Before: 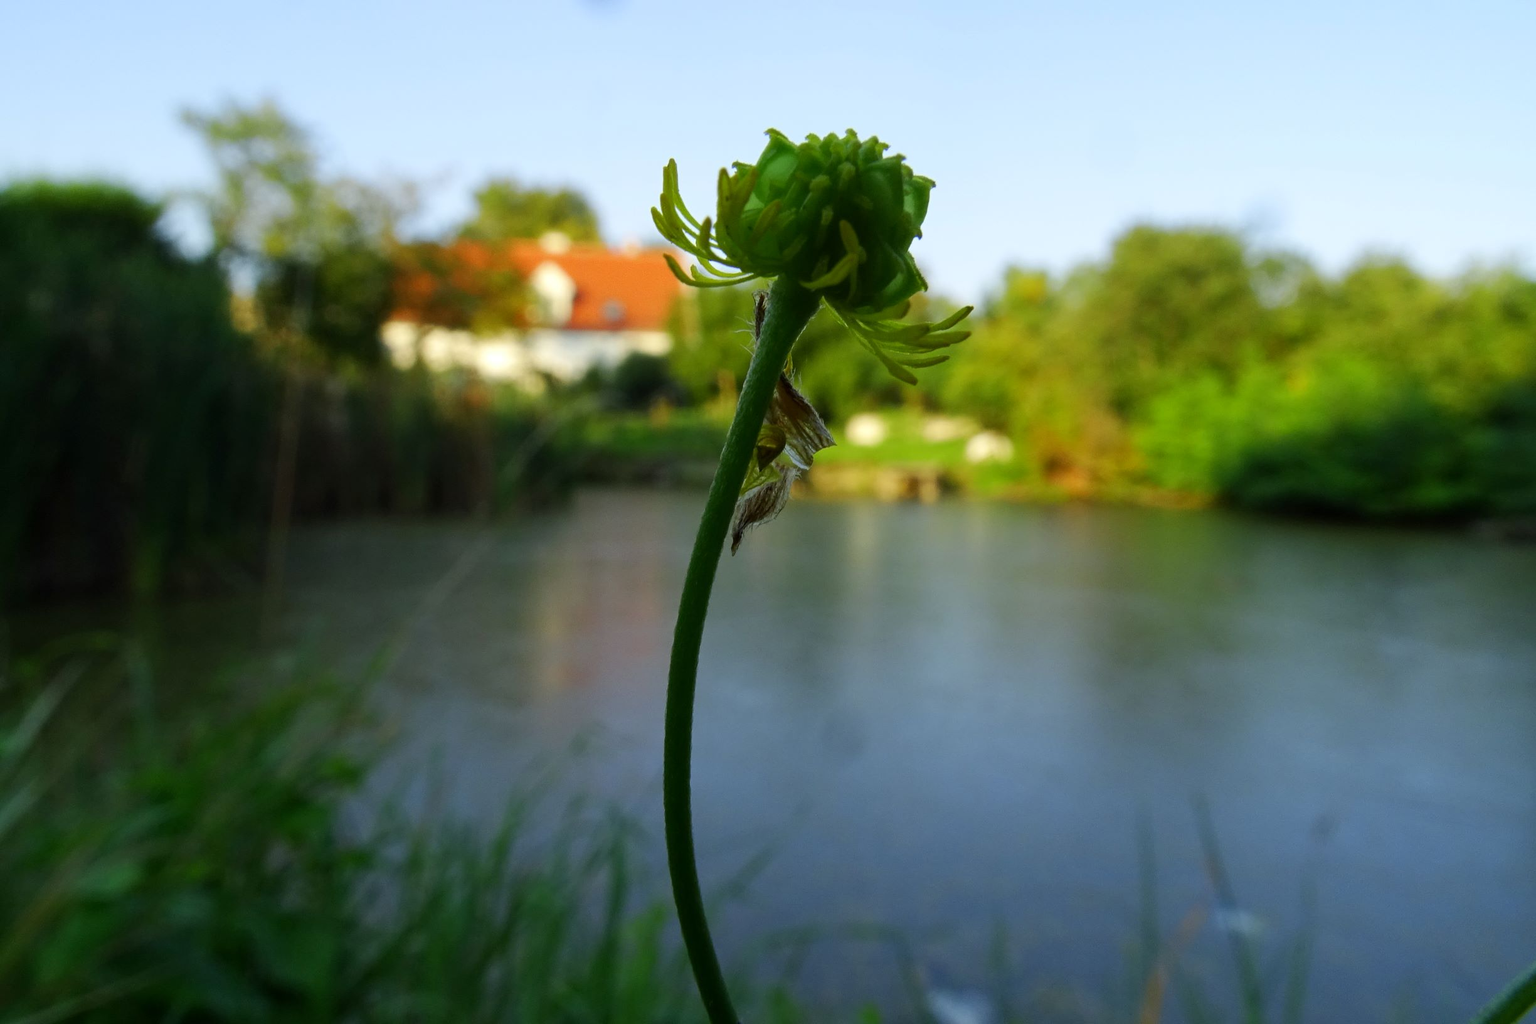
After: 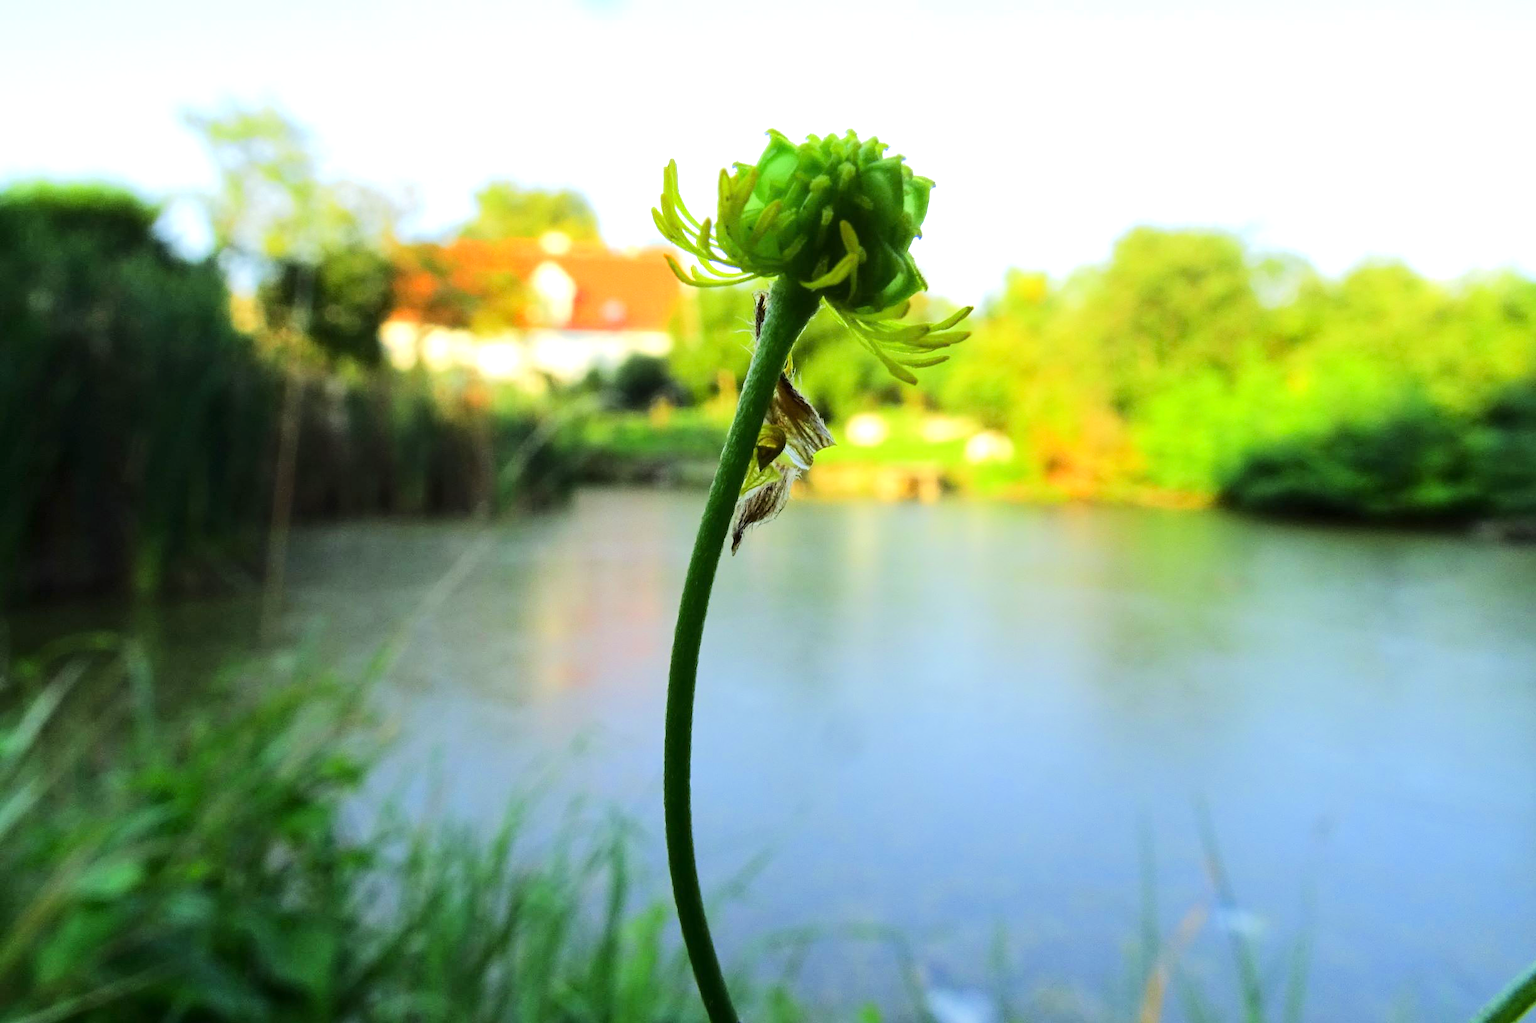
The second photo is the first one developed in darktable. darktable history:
tone equalizer: -7 EV 0.145 EV, -6 EV 0.589 EV, -5 EV 1.16 EV, -4 EV 1.3 EV, -3 EV 1.15 EV, -2 EV 0.6 EV, -1 EV 0.165 EV, edges refinement/feathering 500, mask exposure compensation -1.57 EV, preserve details no
exposure: exposure 0.792 EV, compensate highlight preservation false
